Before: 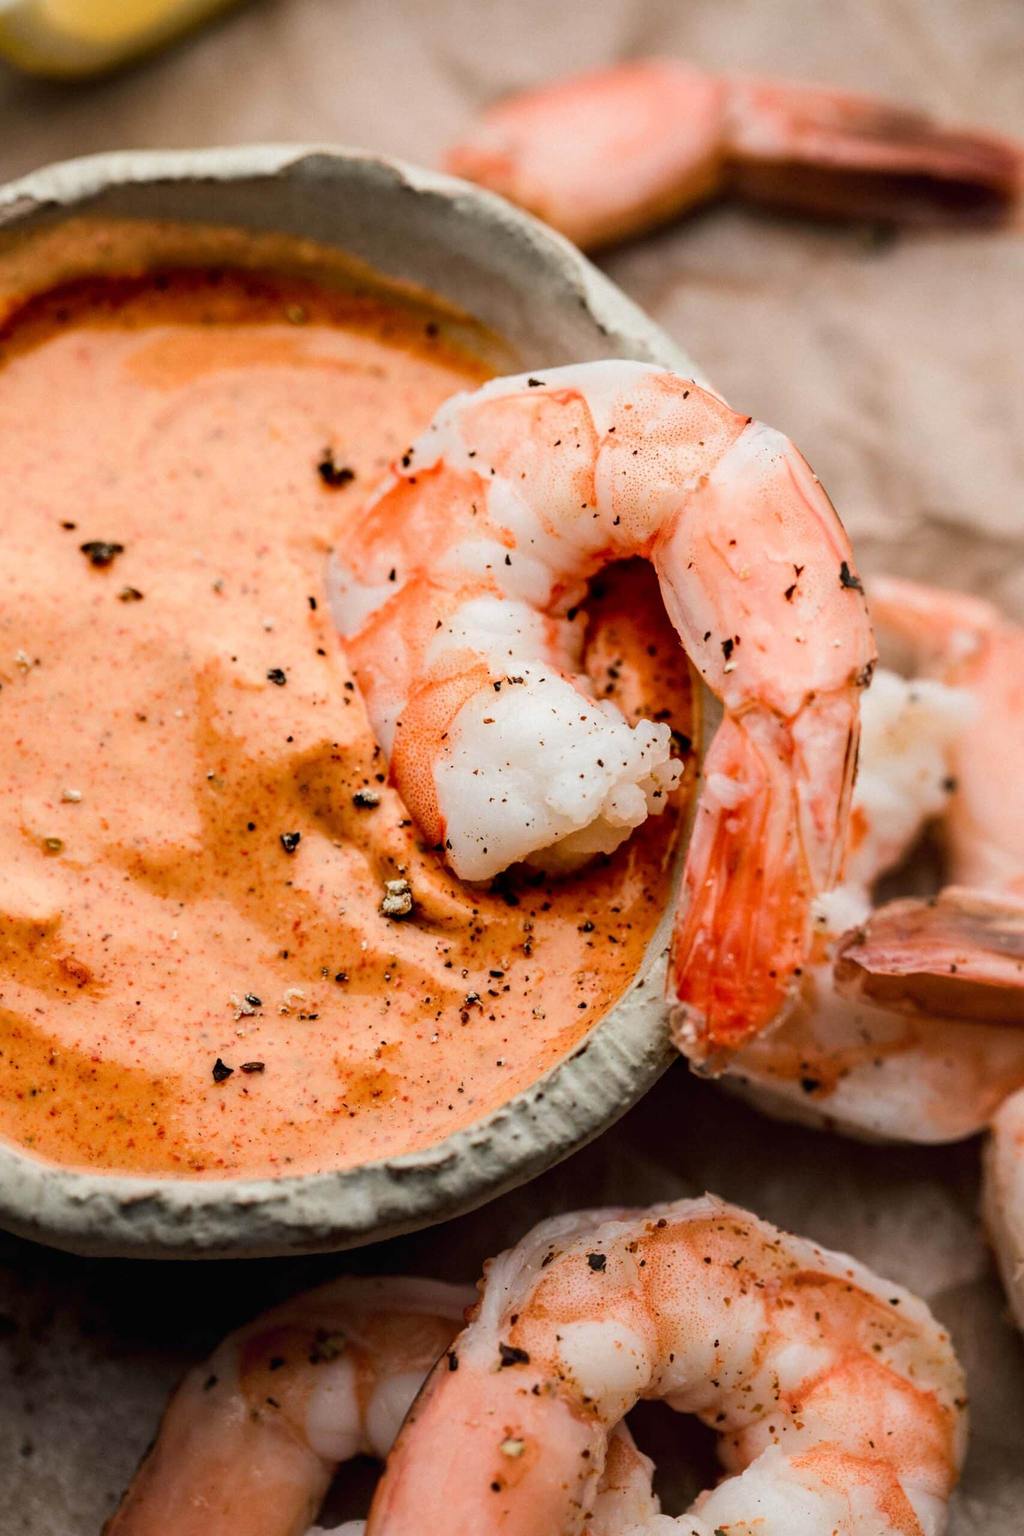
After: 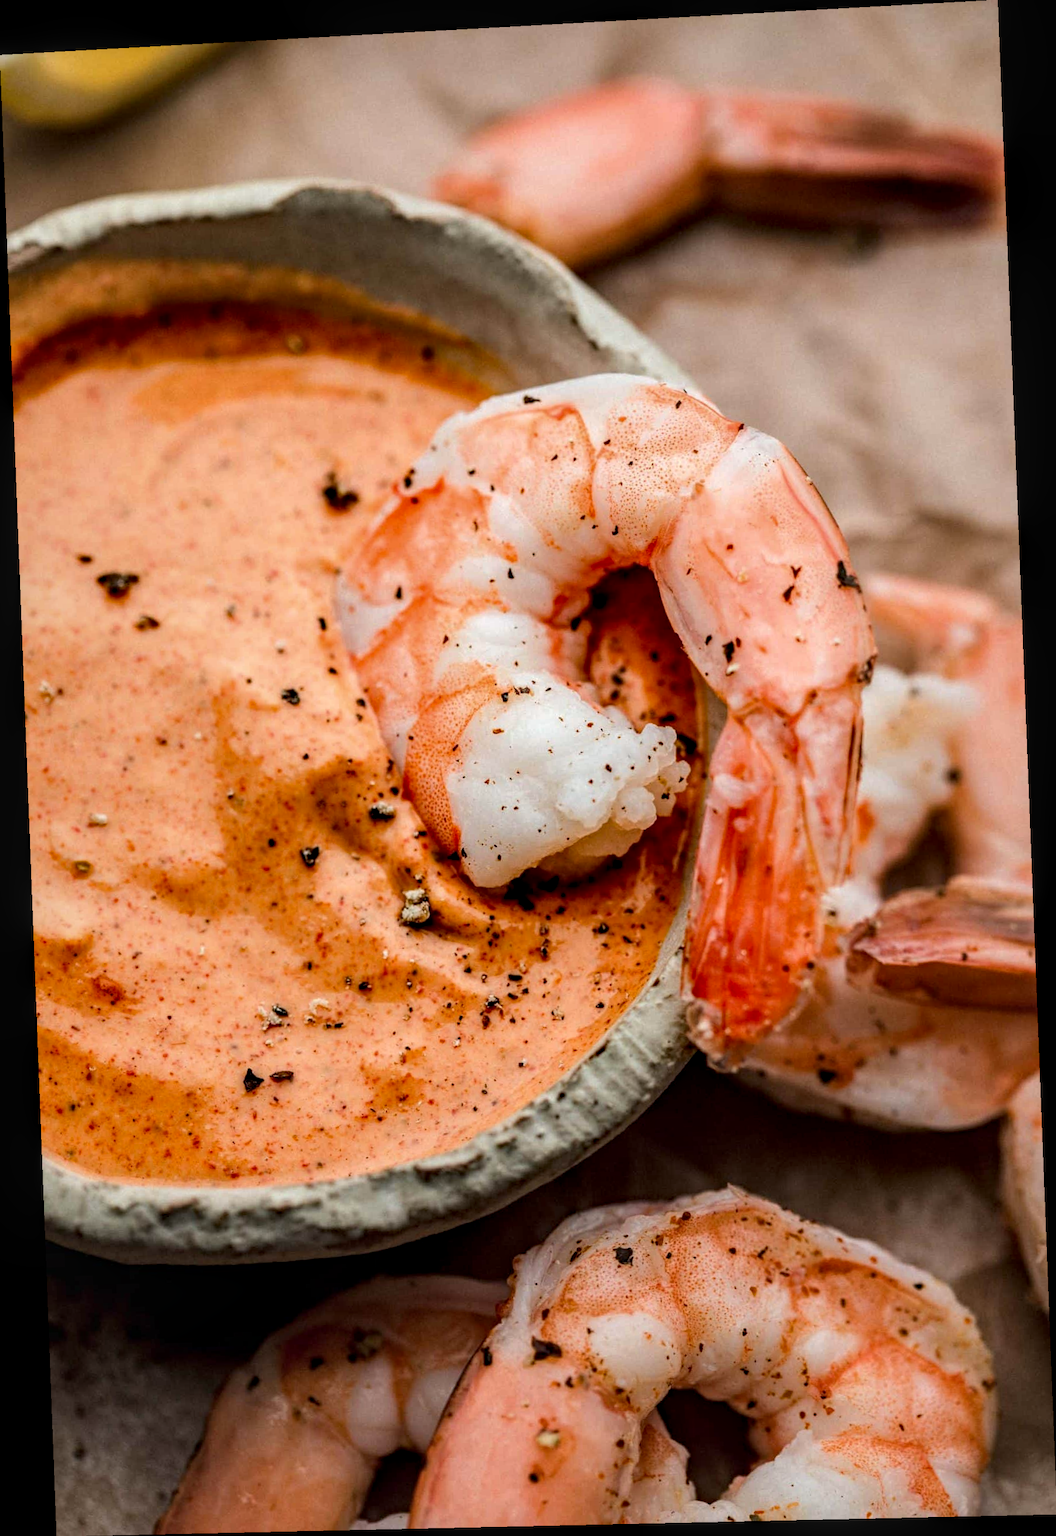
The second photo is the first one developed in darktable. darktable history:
exposure: exposure -0.072 EV, compensate highlight preservation false
local contrast: detail 130%
bloom: size 9%, threshold 100%, strength 7%
rotate and perspective: rotation -2.22°, lens shift (horizontal) -0.022, automatic cropping off
haze removal: compatibility mode true, adaptive false
